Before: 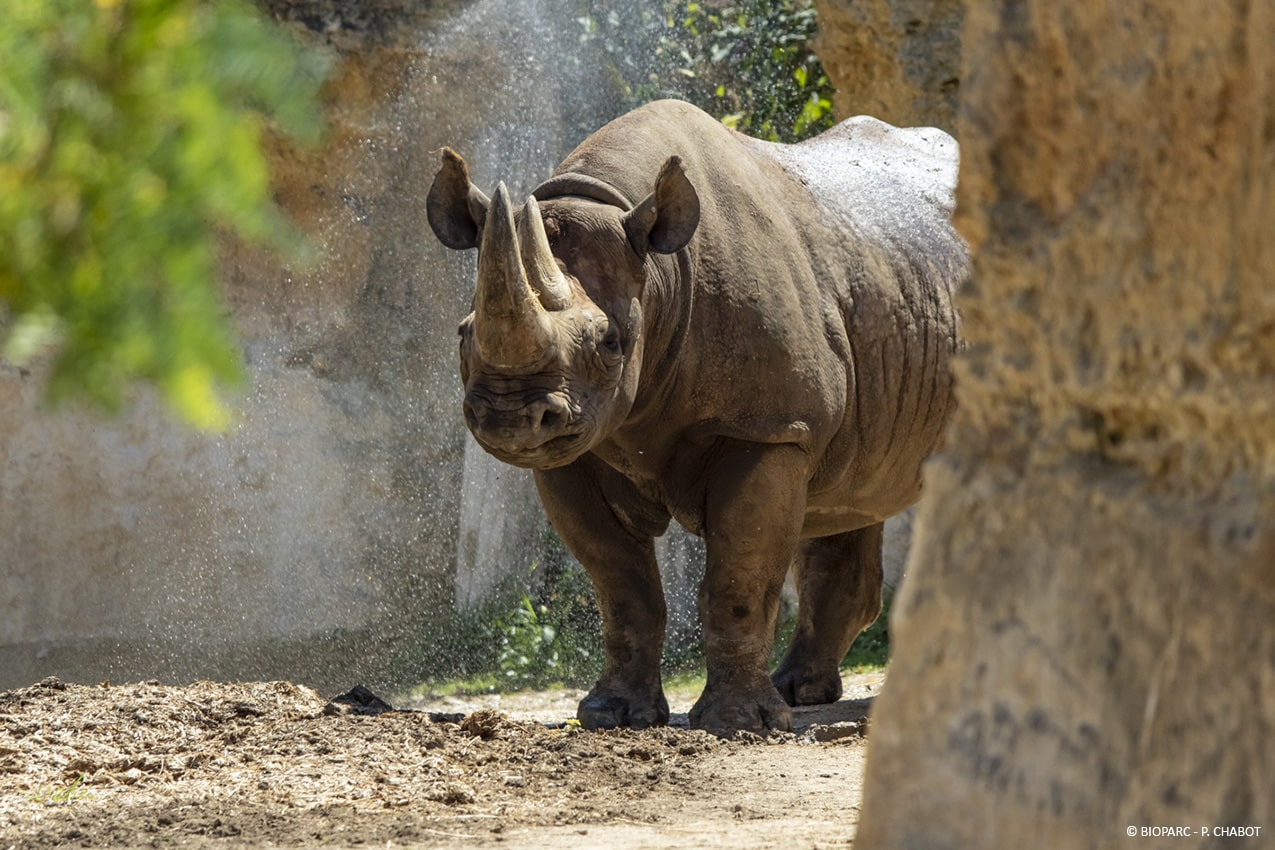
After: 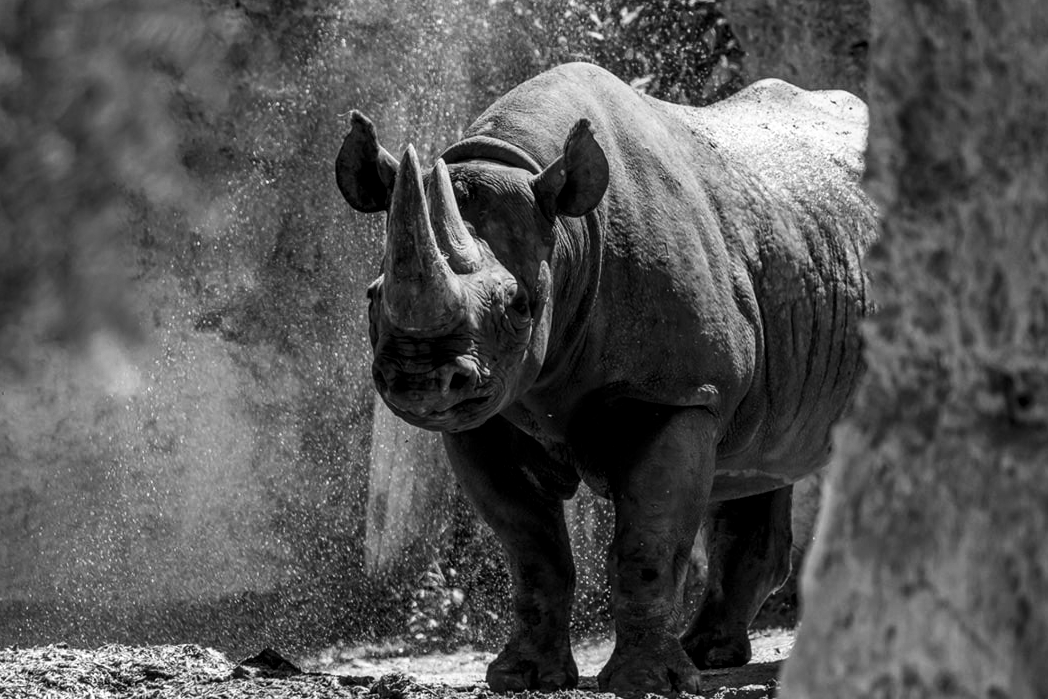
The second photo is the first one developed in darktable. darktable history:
crop and rotate: left 7.196%, top 4.574%, right 10.605%, bottom 13.178%
contrast brightness saturation: contrast 0.19, brightness -0.11, saturation 0.21
monochrome: a 0, b 0, size 0.5, highlights 0.57
local contrast: on, module defaults
